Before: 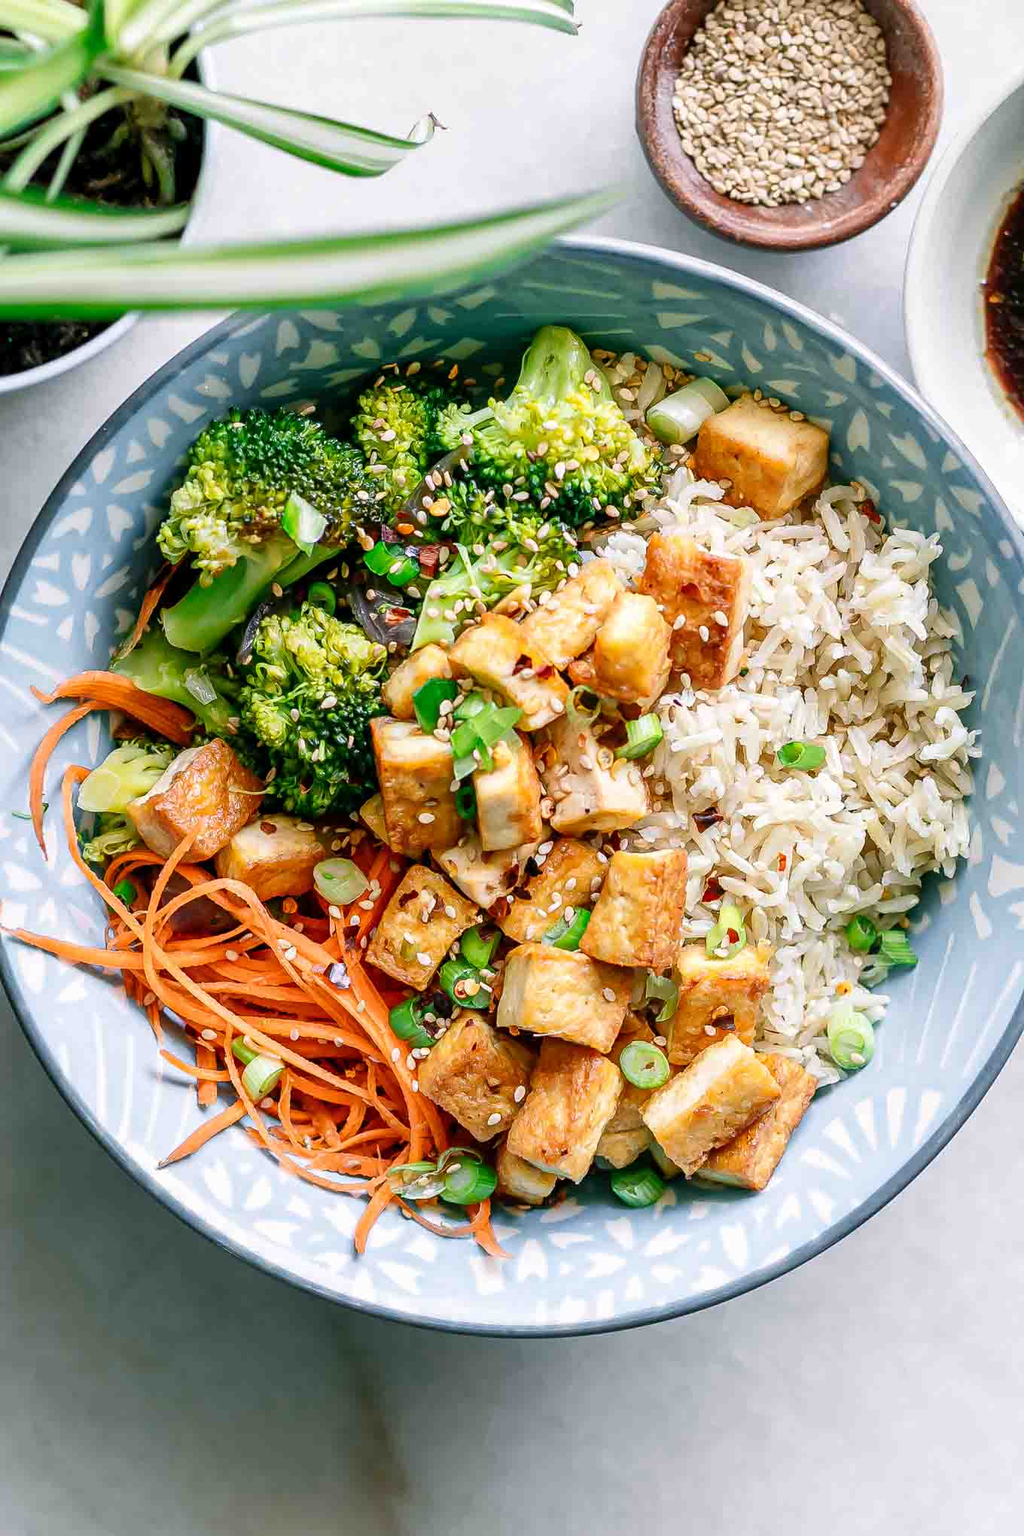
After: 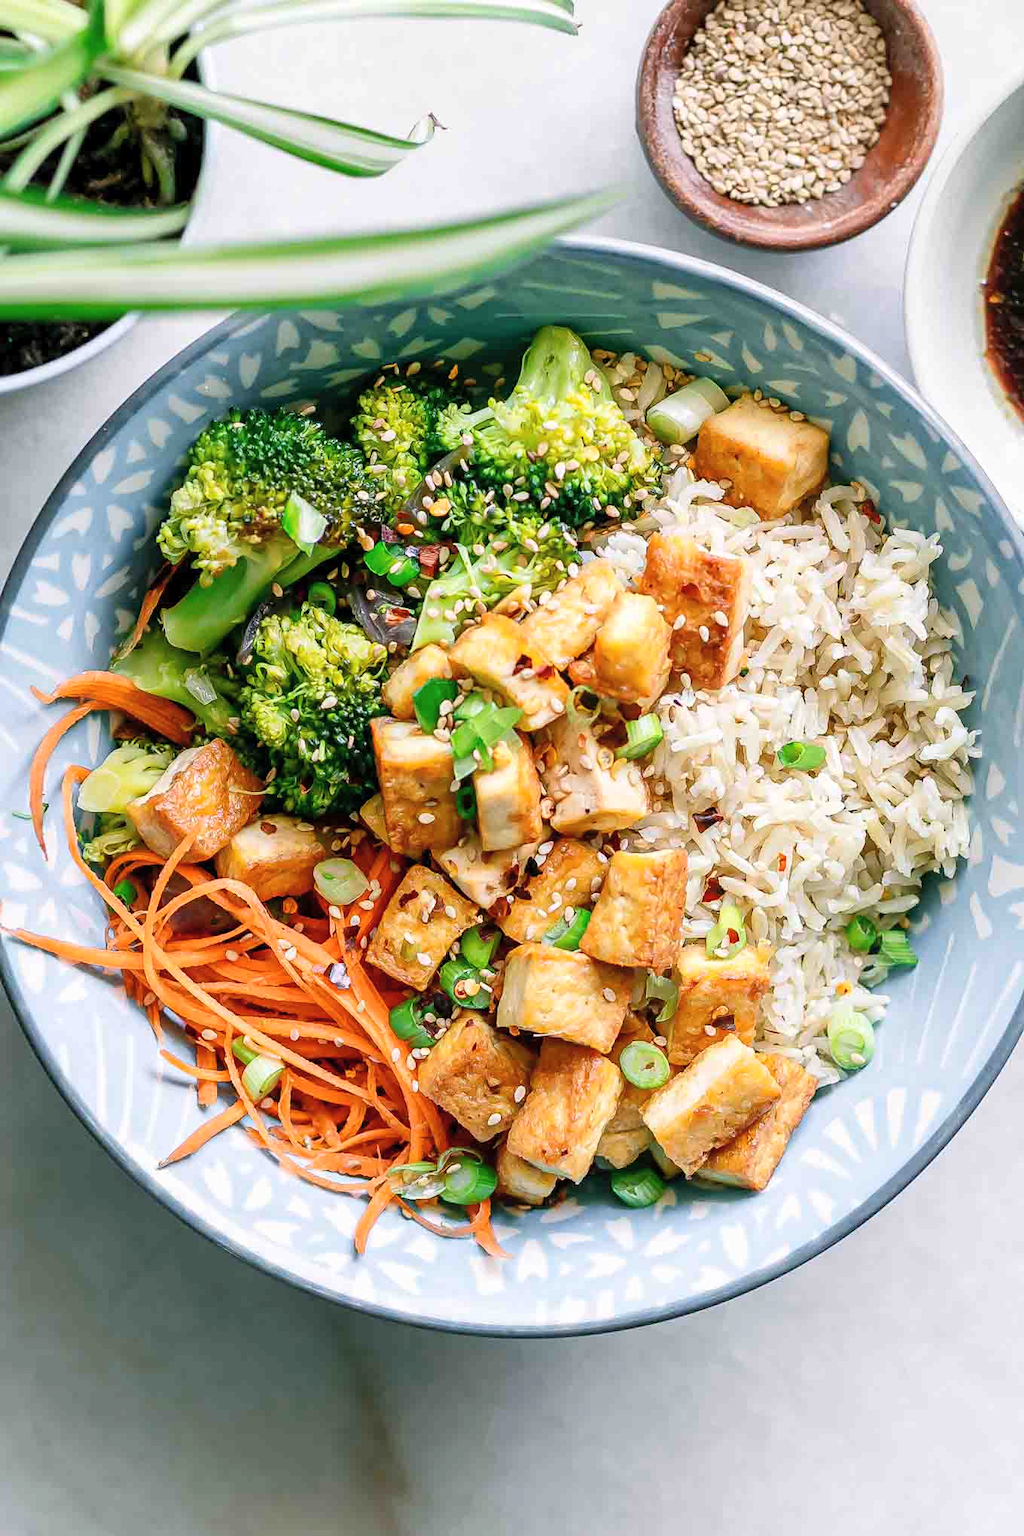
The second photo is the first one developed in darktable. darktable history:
contrast brightness saturation: contrast 0.048, brightness 0.065, saturation 0.013
